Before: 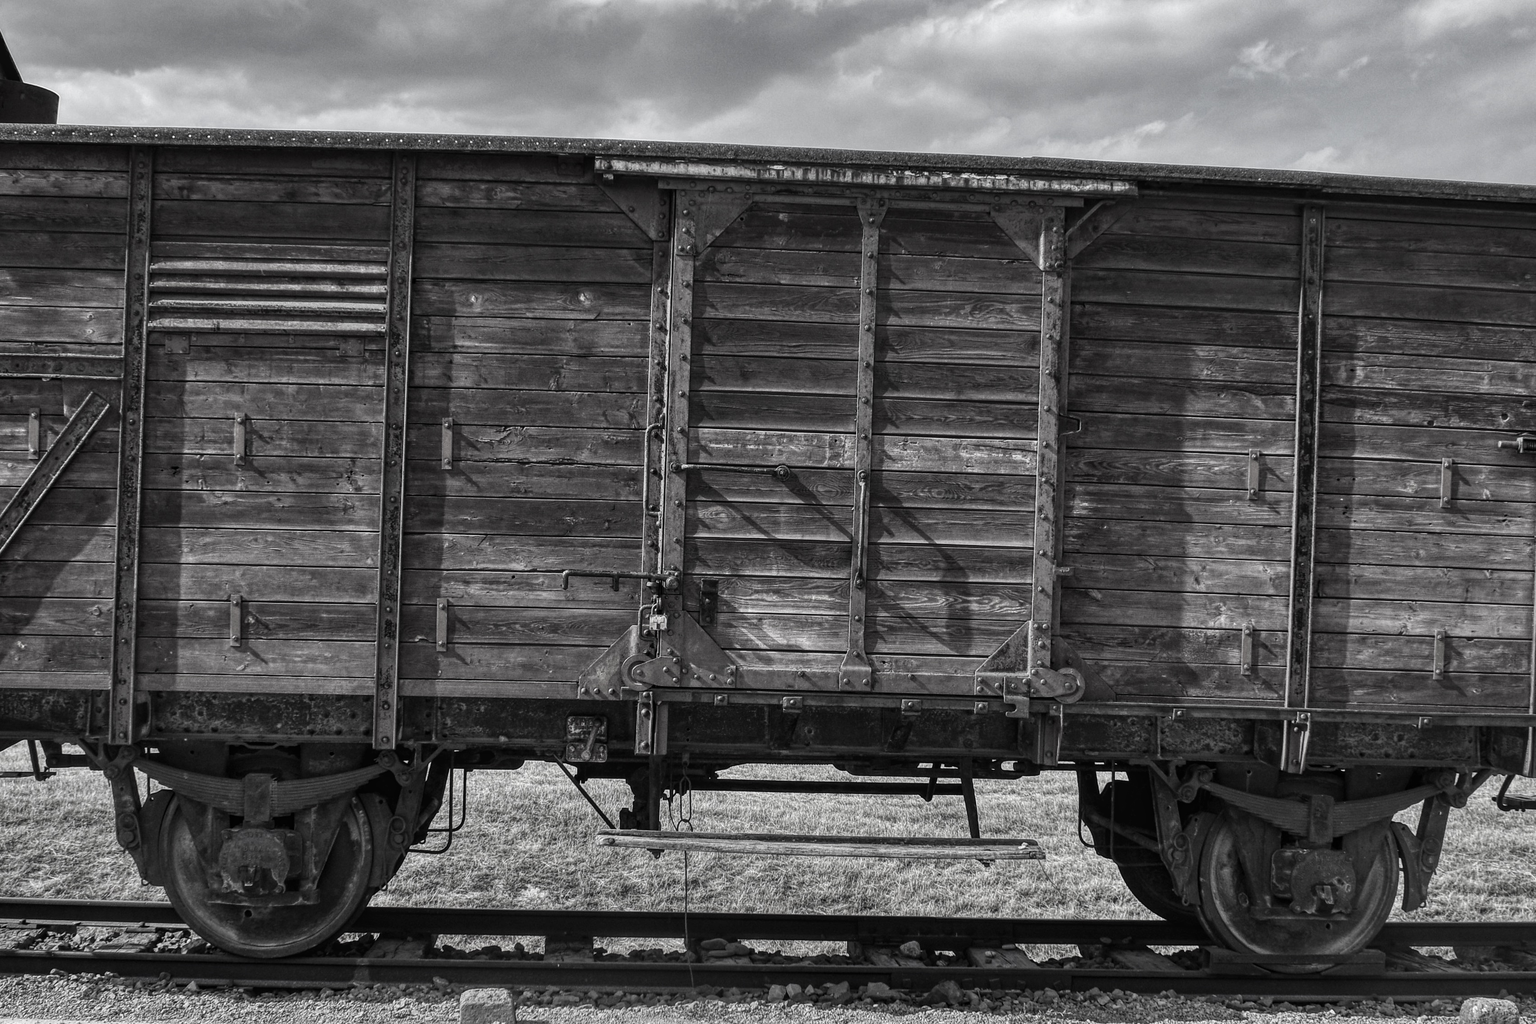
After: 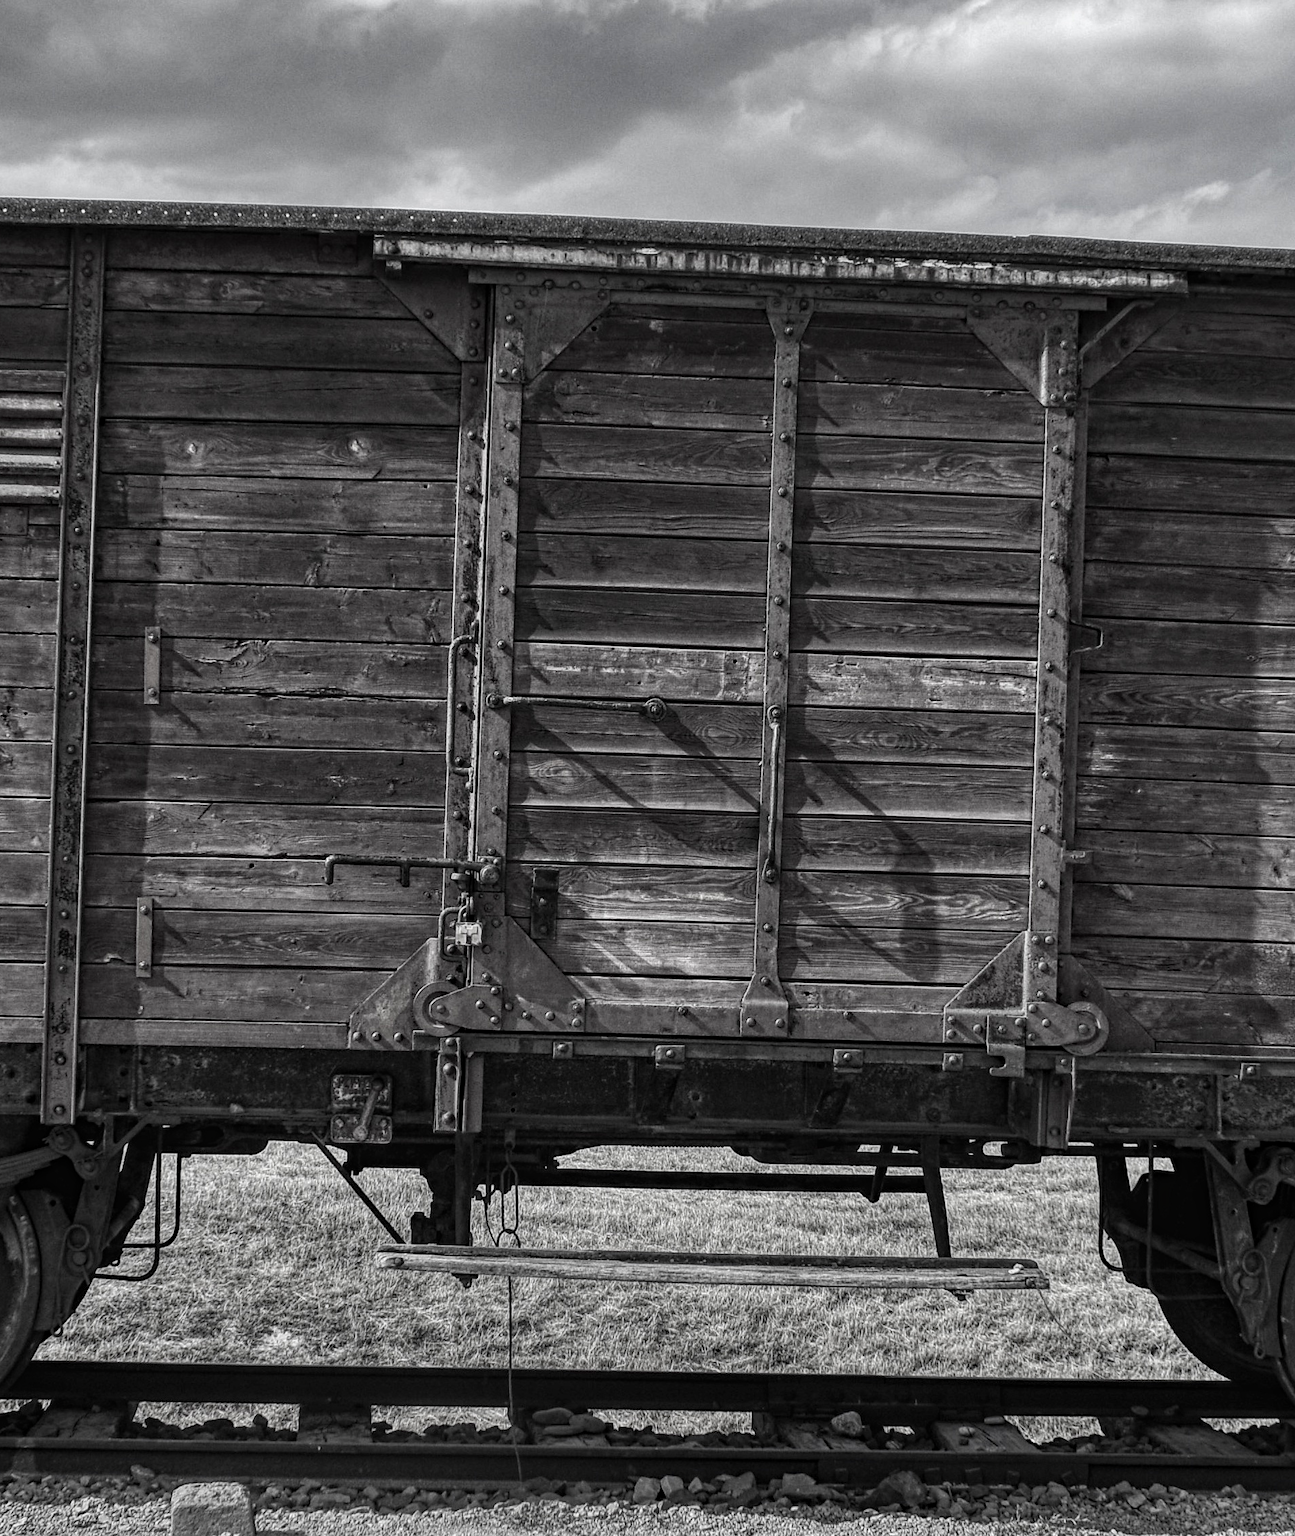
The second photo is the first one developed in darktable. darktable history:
haze removal: compatibility mode true, adaptive false
crop and rotate: left 22.516%, right 21.234%
